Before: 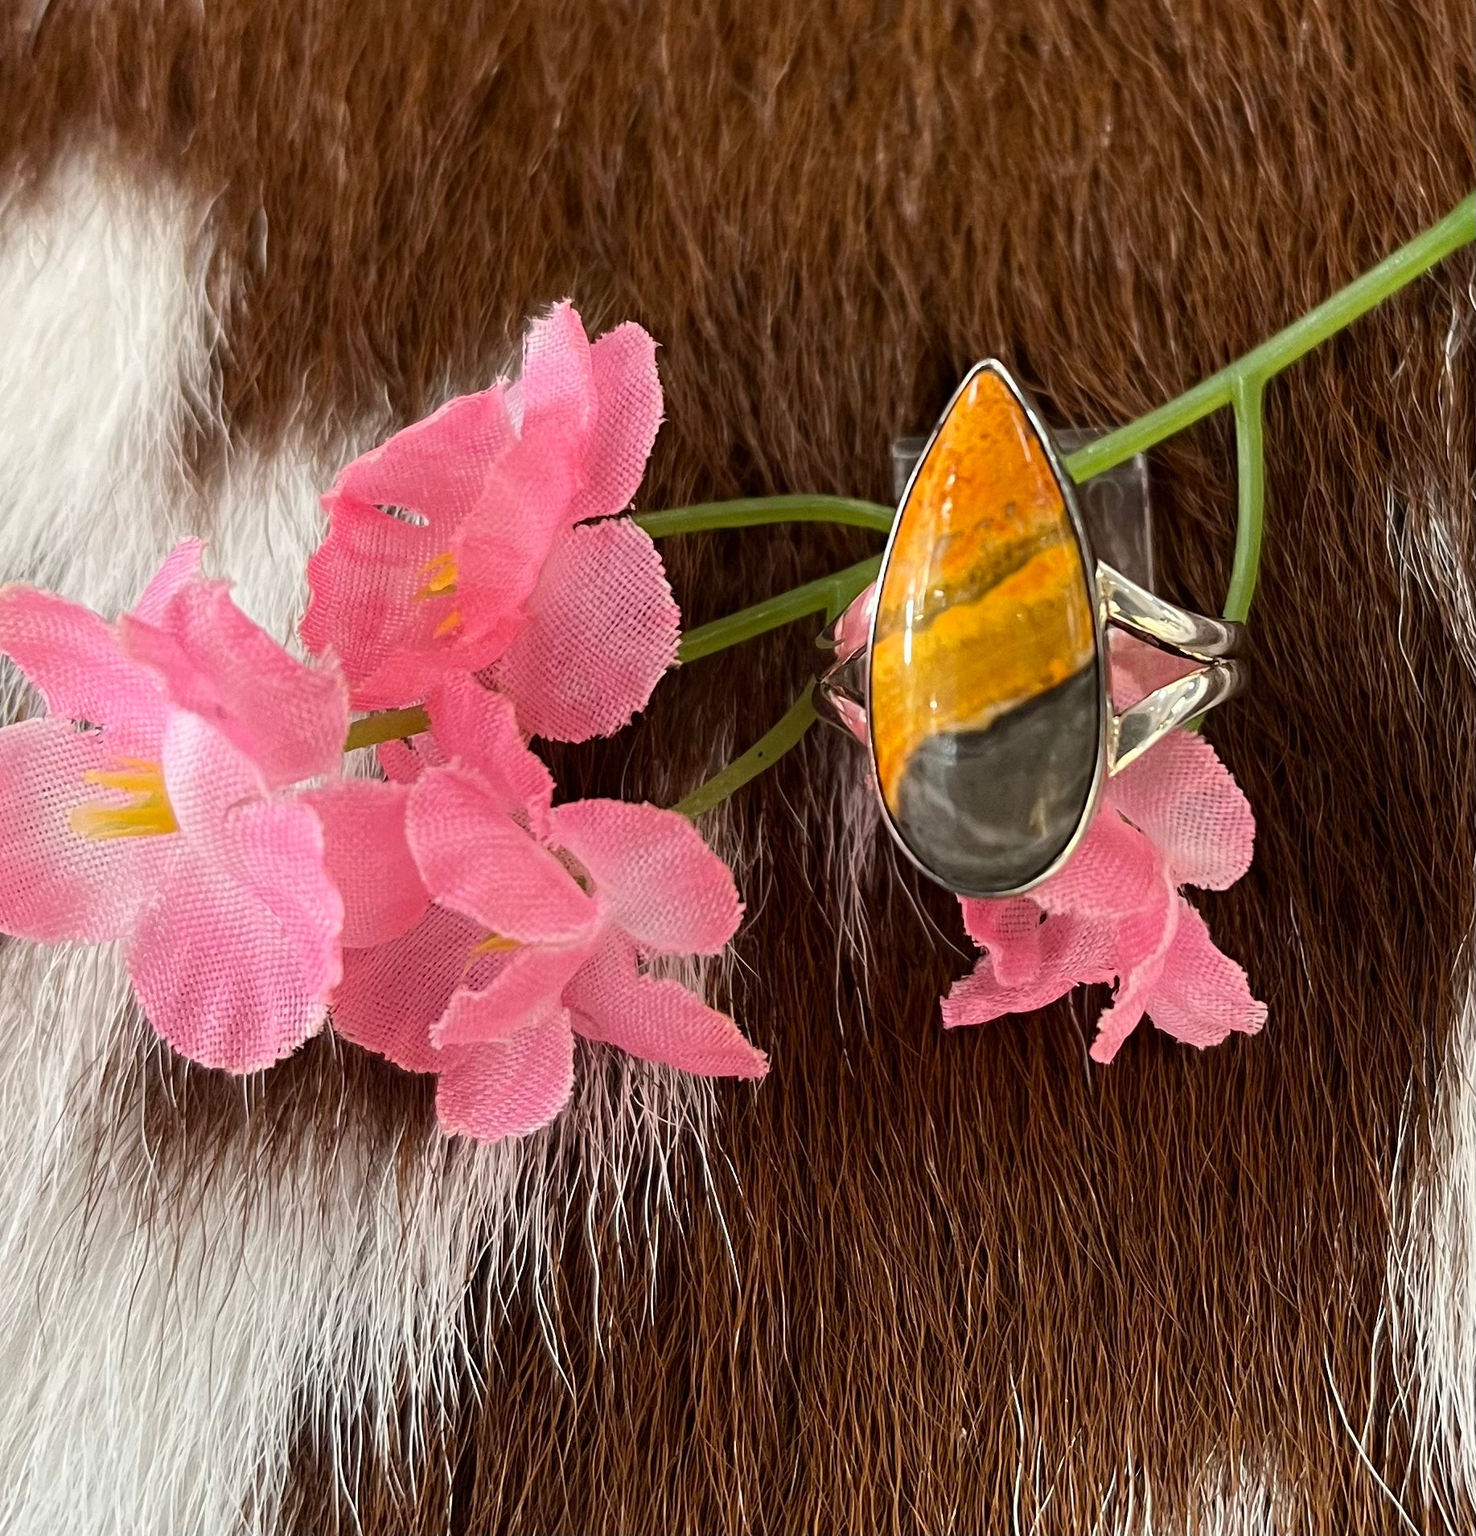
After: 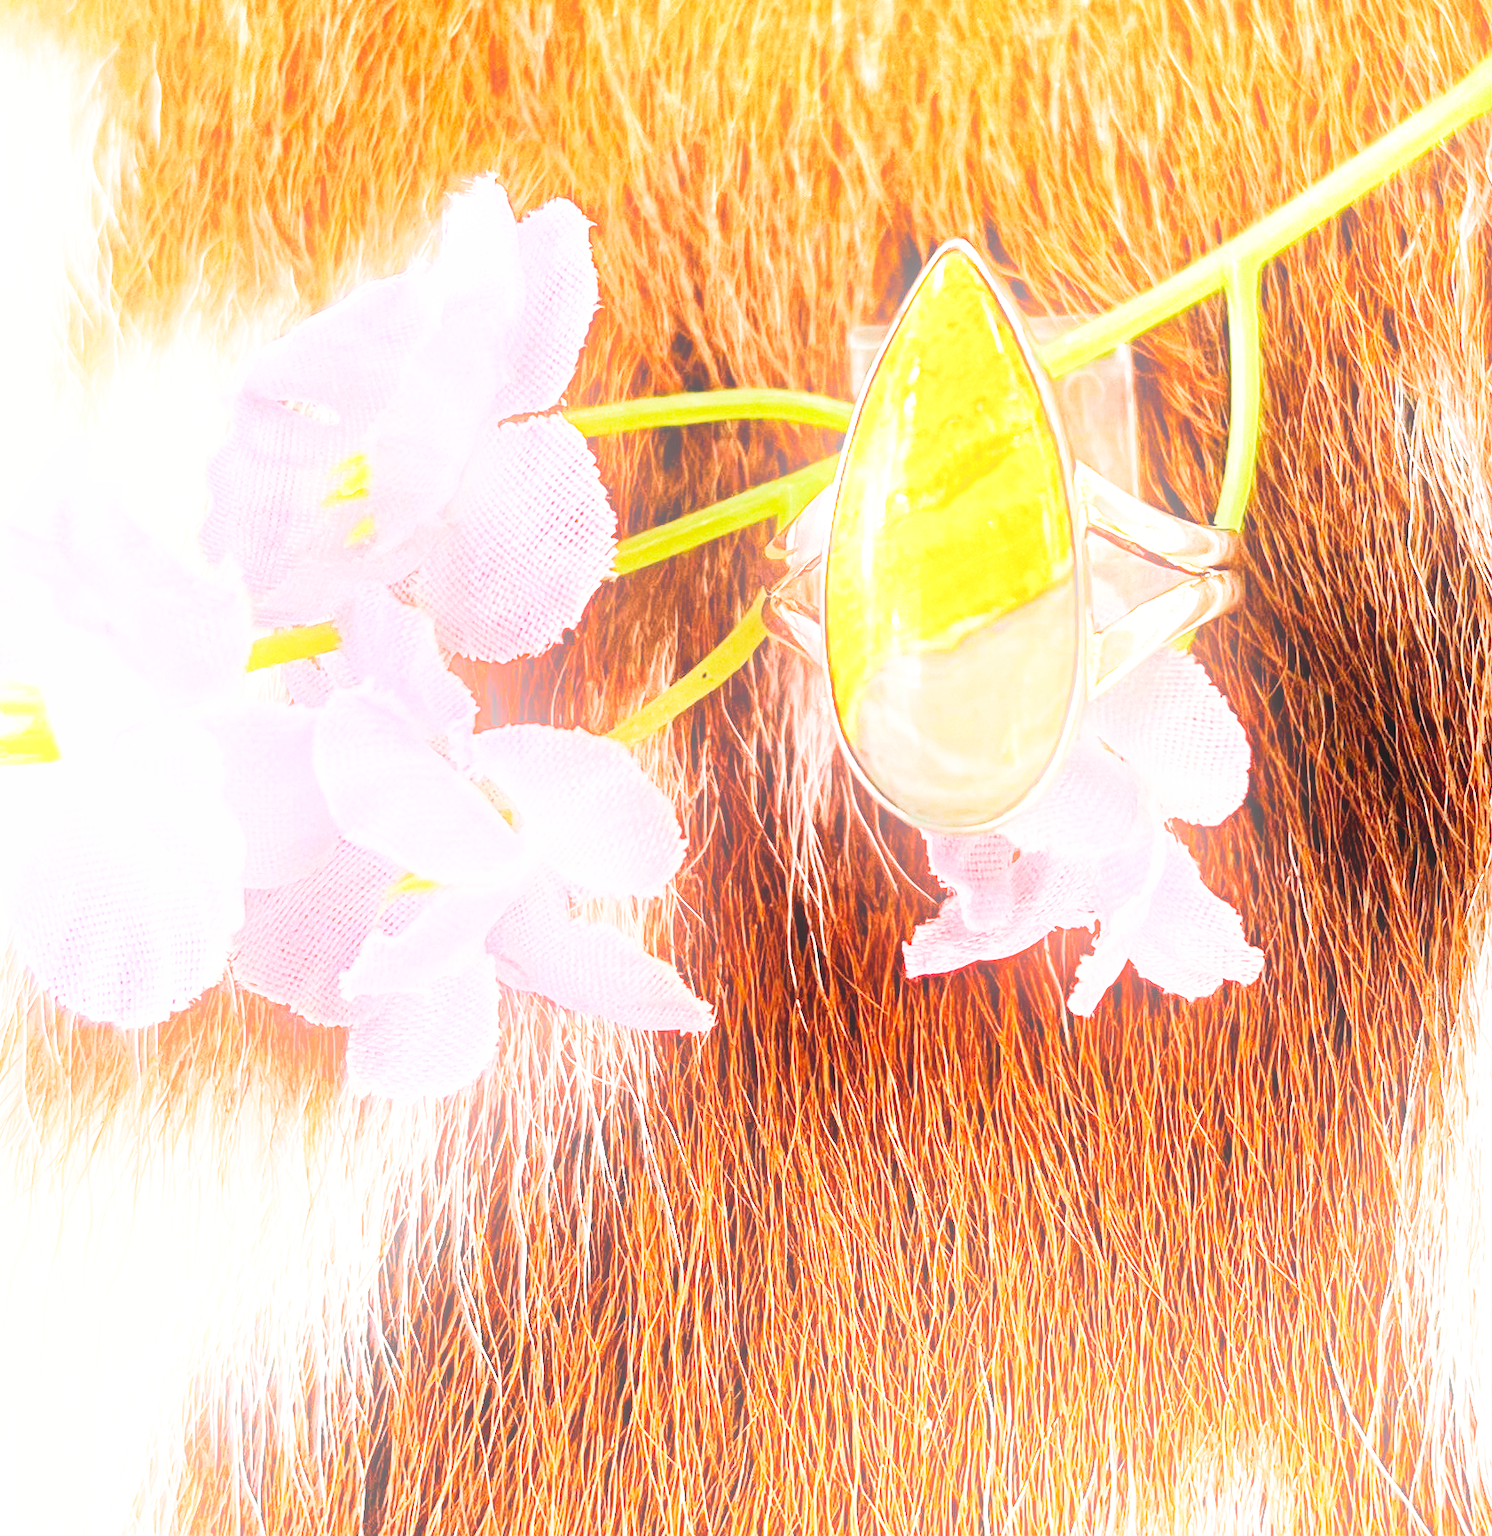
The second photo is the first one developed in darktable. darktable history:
tone equalizer: -7 EV 0.15 EV, -6 EV 0.6 EV, -5 EV 1.15 EV, -4 EV 1.33 EV, -3 EV 1.15 EV, -2 EV 0.6 EV, -1 EV 0.15 EV, mask exposure compensation -0.5 EV
bloom: threshold 82.5%, strength 16.25%
crop and rotate: left 8.262%, top 9.226%
exposure: black level correction 0, exposure 1.1 EV, compensate exposure bias true, compensate highlight preservation false
base curve: curves: ch0 [(0, 0.003) (0.001, 0.002) (0.006, 0.004) (0.02, 0.022) (0.048, 0.086) (0.094, 0.234) (0.162, 0.431) (0.258, 0.629) (0.385, 0.8) (0.548, 0.918) (0.751, 0.988) (1, 1)], preserve colors none
